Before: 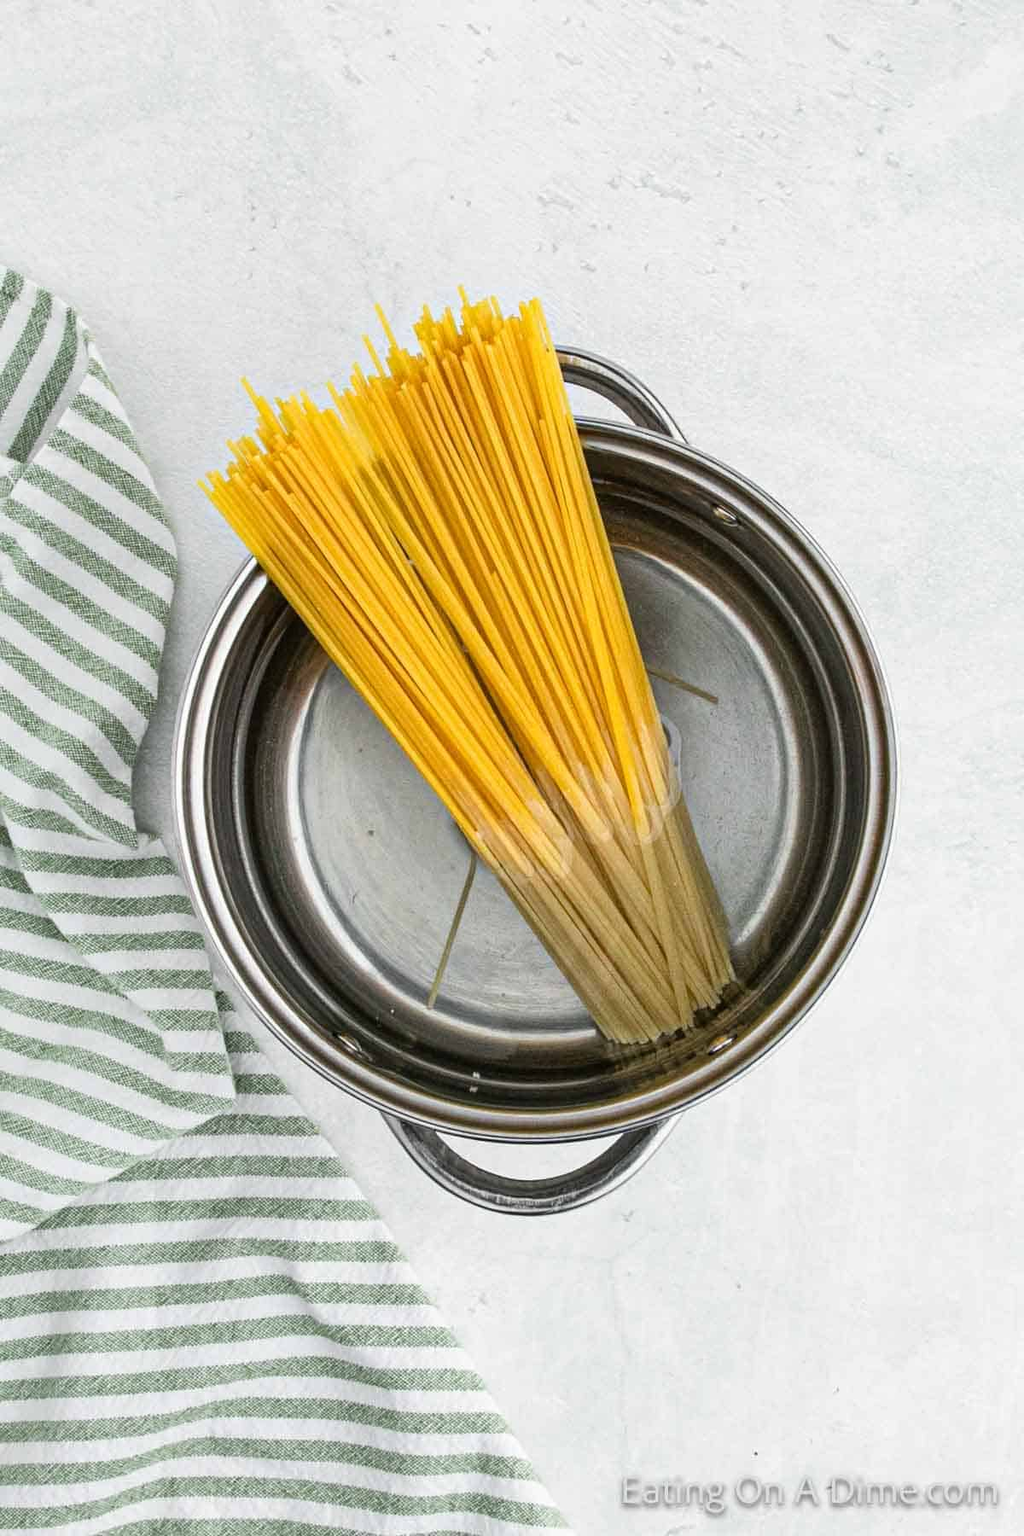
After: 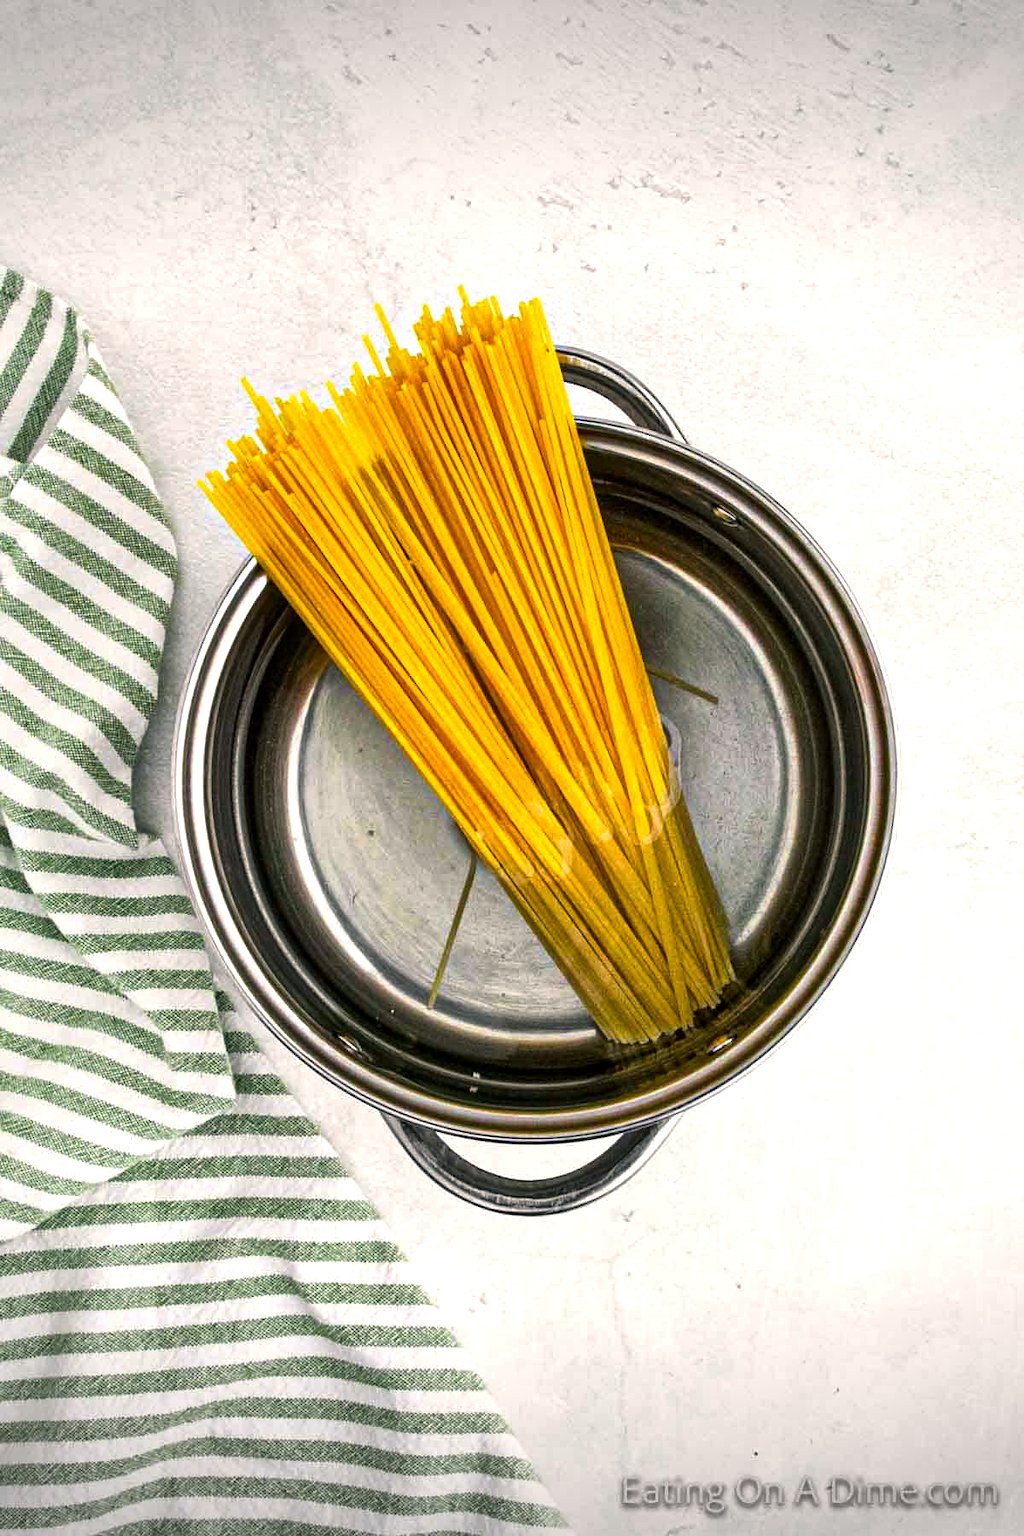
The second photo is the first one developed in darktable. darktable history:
color balance rgb: shadows lift › chroma 1.018%, shadows lift › hue 216.7°, power › luminance -14.928%, highlights gain › chroma 1.354%, highlights gain › hue 55.05°, global offset › luminance 0.466%, linear chroma grading › global chroma 15.461%, perceptual saturation grading › global saturation 19.795%, perceptual brilliance grading › highlights 9.235%, perceptual brilliance grading › shadows -4.71%
local contrast: mode bilateral grid, contrast 19, coarseness 49, detail 148%, midtone range 0.2
vignetting: fall-off start 100.84%, width/height ratio 1.311, unbound false
color correction: highlights b* 0.011, saturation 1.3
